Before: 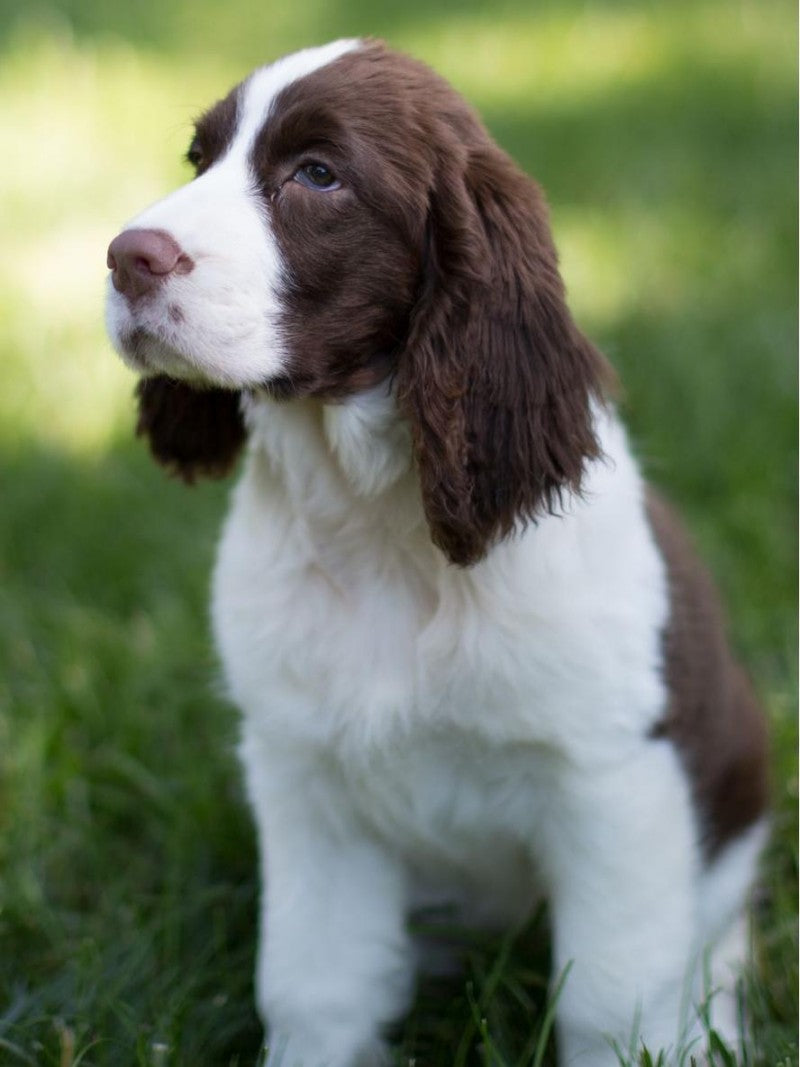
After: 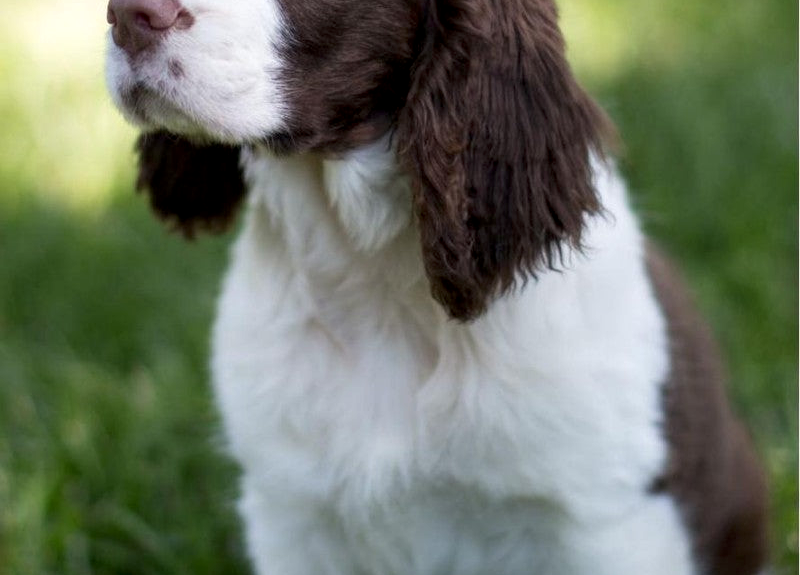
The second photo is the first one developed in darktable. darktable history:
local contrast: highlights 84%, shadows 78%
crop and rotate: top 23.052%, bottom 23.018%
